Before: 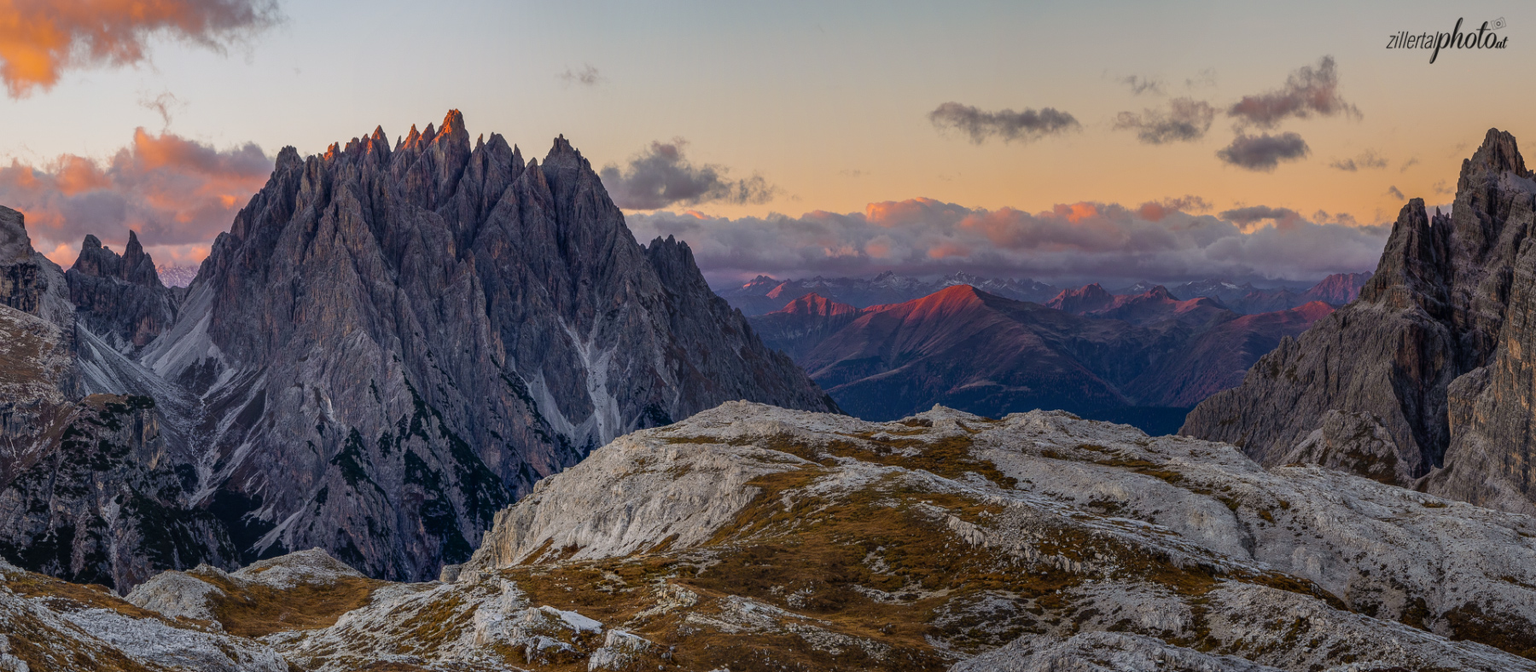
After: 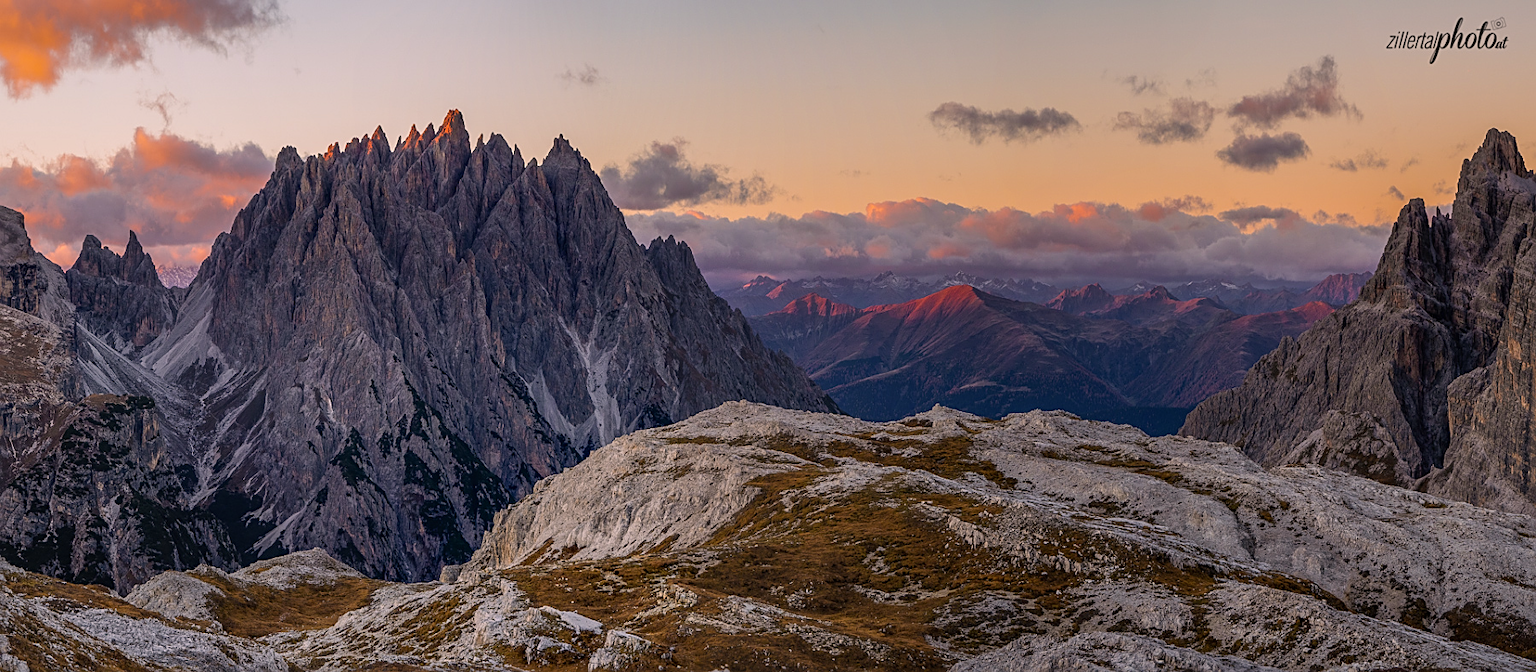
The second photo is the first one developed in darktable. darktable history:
sharpen: on, module defaults
color correction: highlights a* 7.81, highlights b* 4.4
